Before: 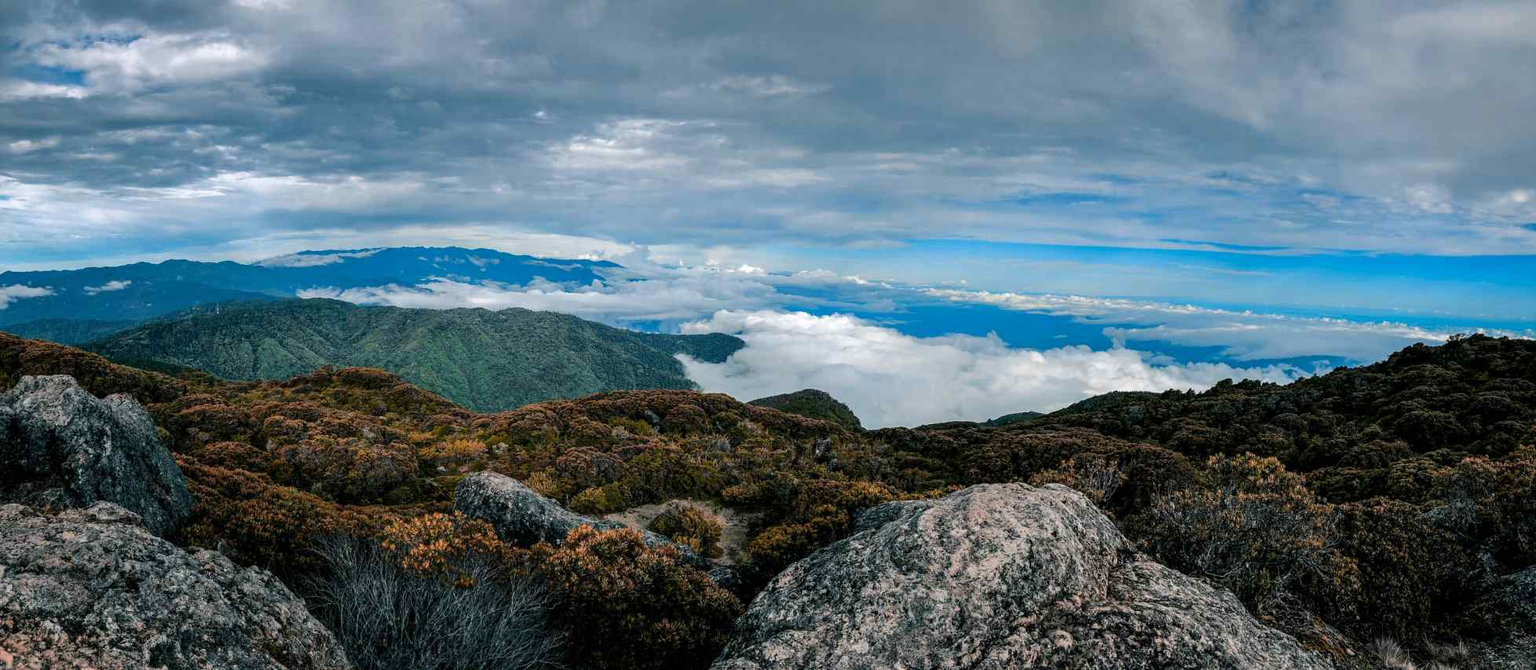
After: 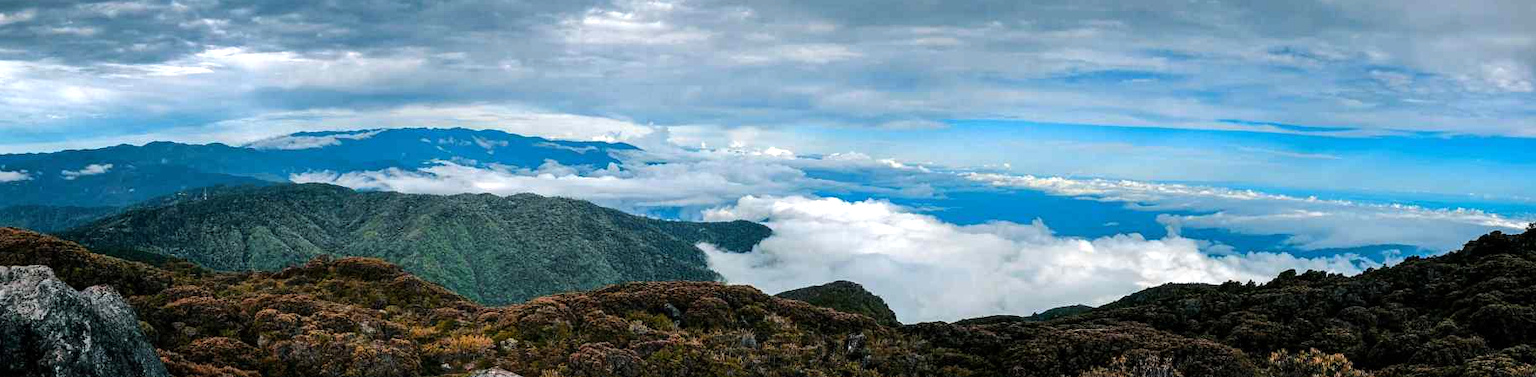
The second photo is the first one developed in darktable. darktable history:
crop: left 1.744%, top 19.225%, right 5.069%, bottom 28.357%
tone equalizer: -8 EV -0.417 EV, -7 EV -0.389 EV, -6 EV -0.333 EV, -5 EV -0.222 EV, -3 EV 0.222 EV, -2 EV 0.333 EV, -1 EV 0.389 EV, +0 EV 0.417 EV, edges refinement/feathering 500, mask exposure compensation -1.57 EV, preserve details no
